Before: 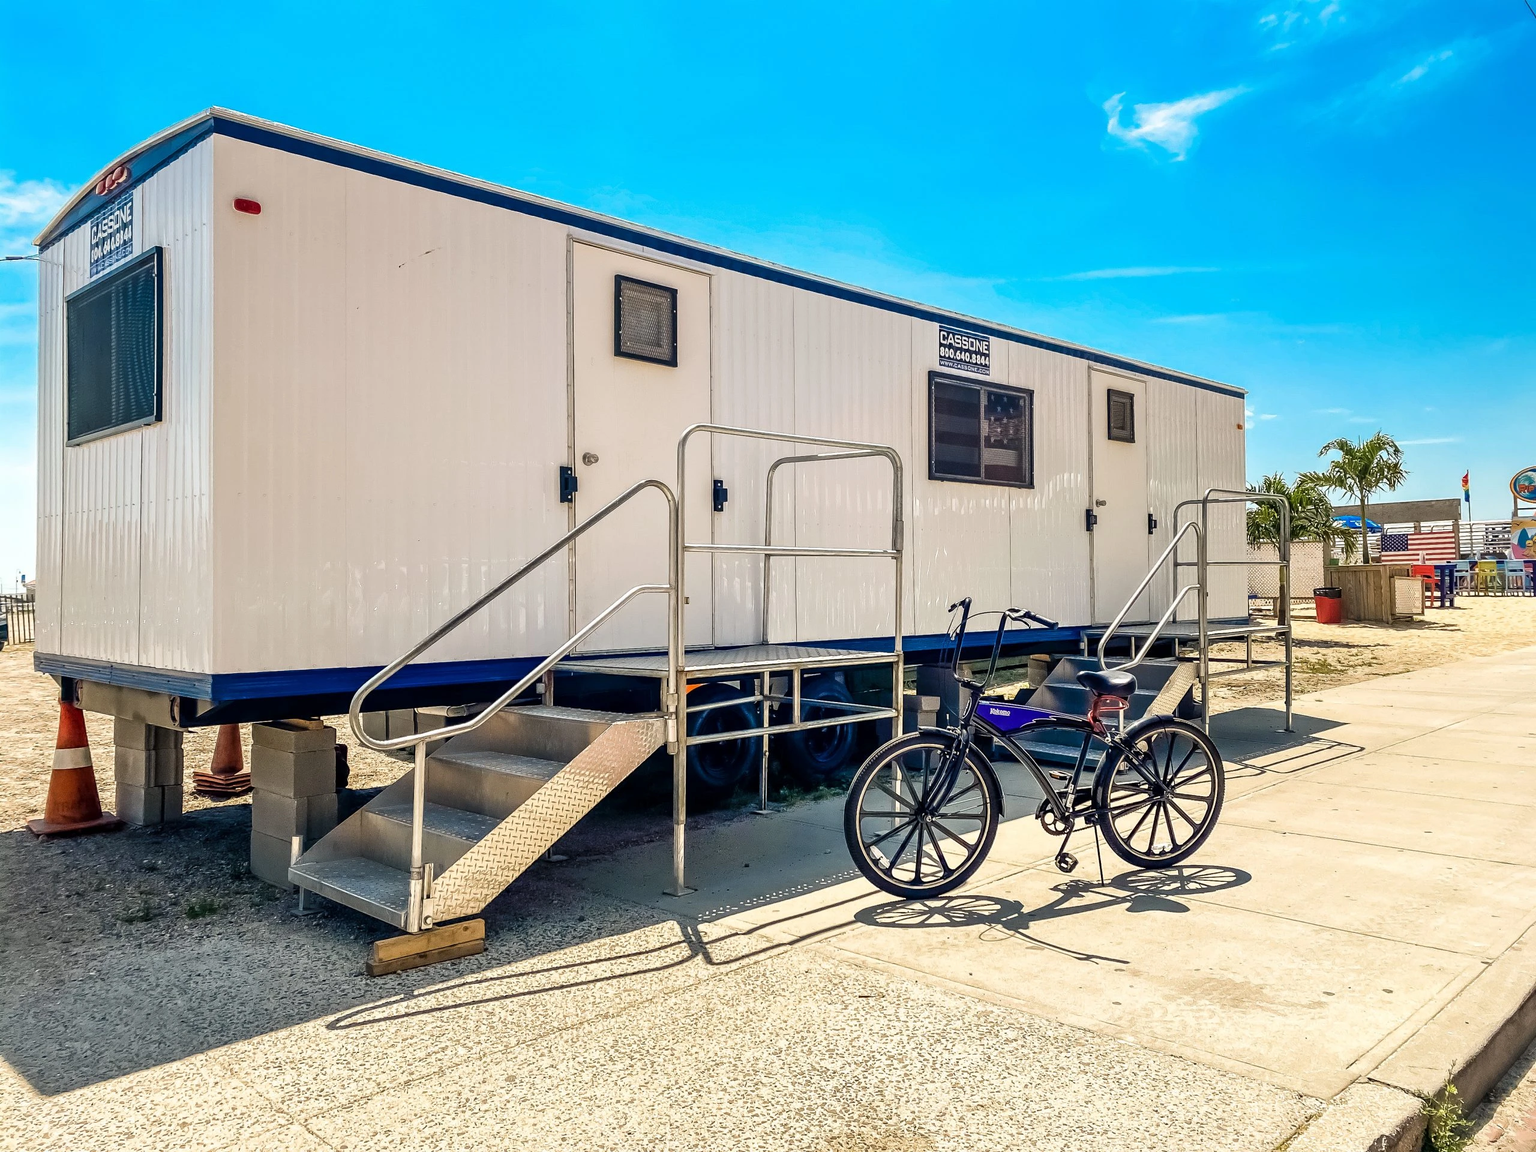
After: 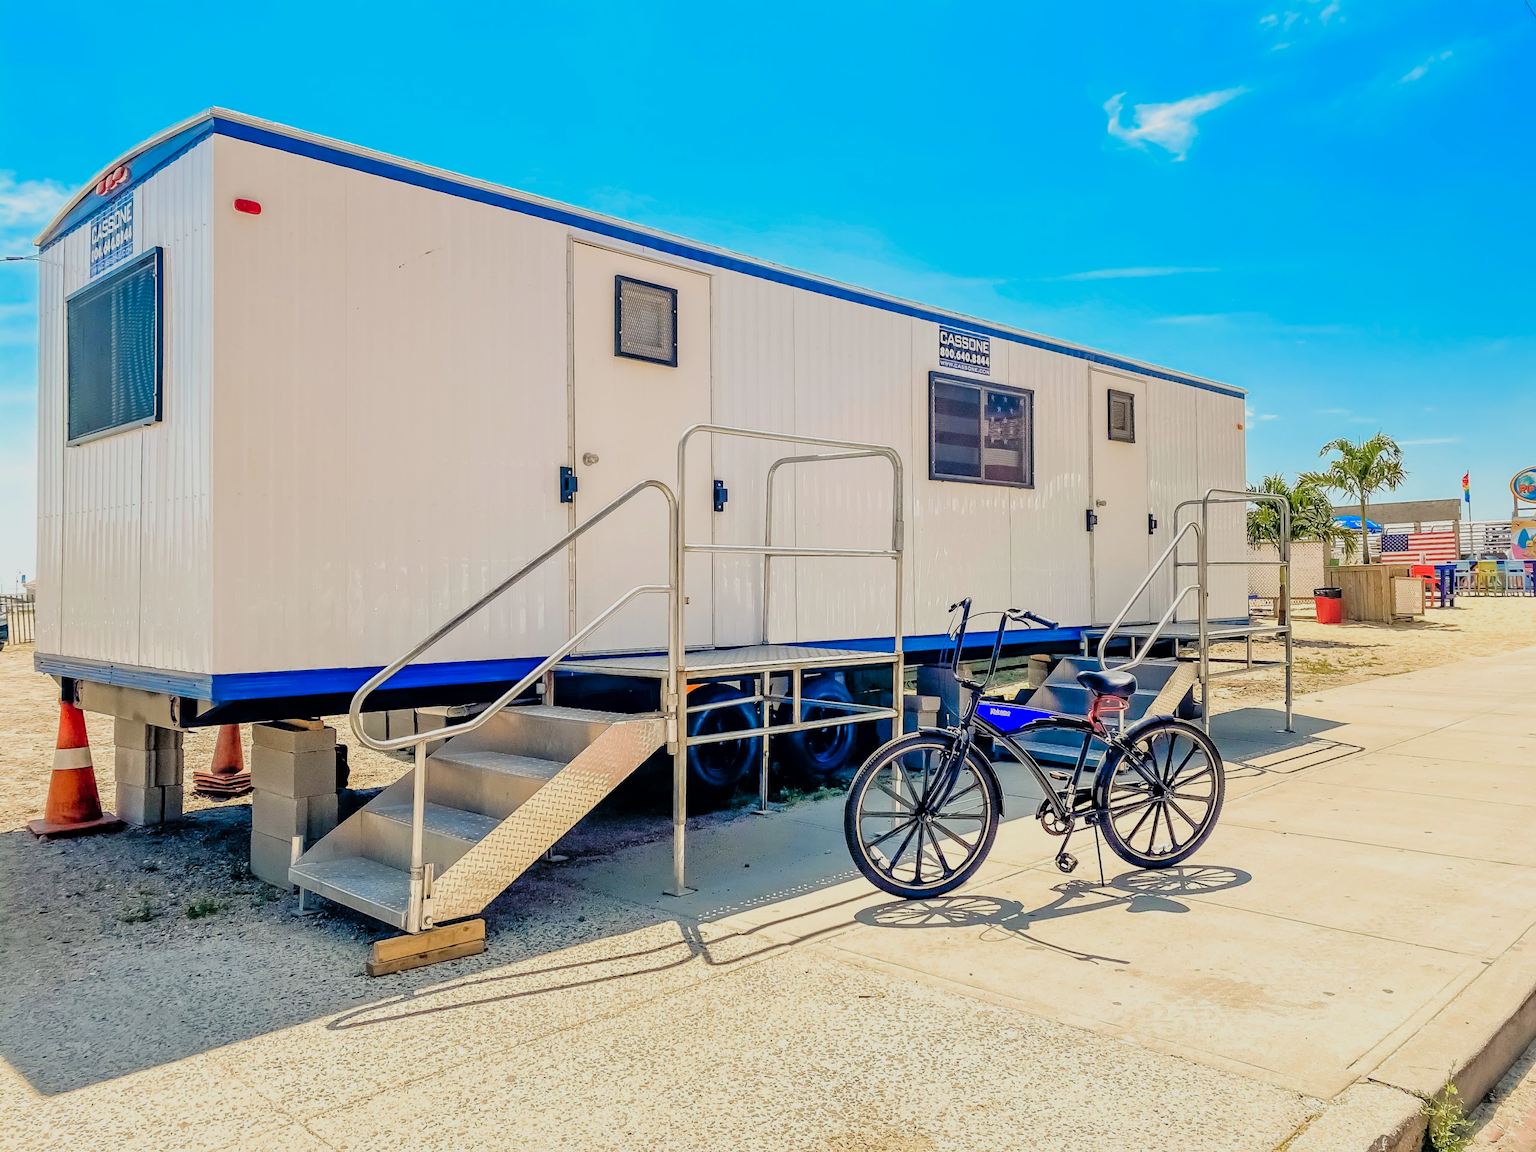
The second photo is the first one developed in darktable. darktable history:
exposure: exposure 0.236 EV, compensate highlight preservation false
filmic rgb: black relative exposure -7.82 EV, white relative exposure 4.29 EV, hardness 3.86, color science v6 (2022)
tone curve: curves: ch0 [(0, 0) (0.004, 0.008) (0.077, 0.156) (0.169, 0.29) (0.774, 0.774) (1, 1)], color space Lab, linked channels, preserve colors none
